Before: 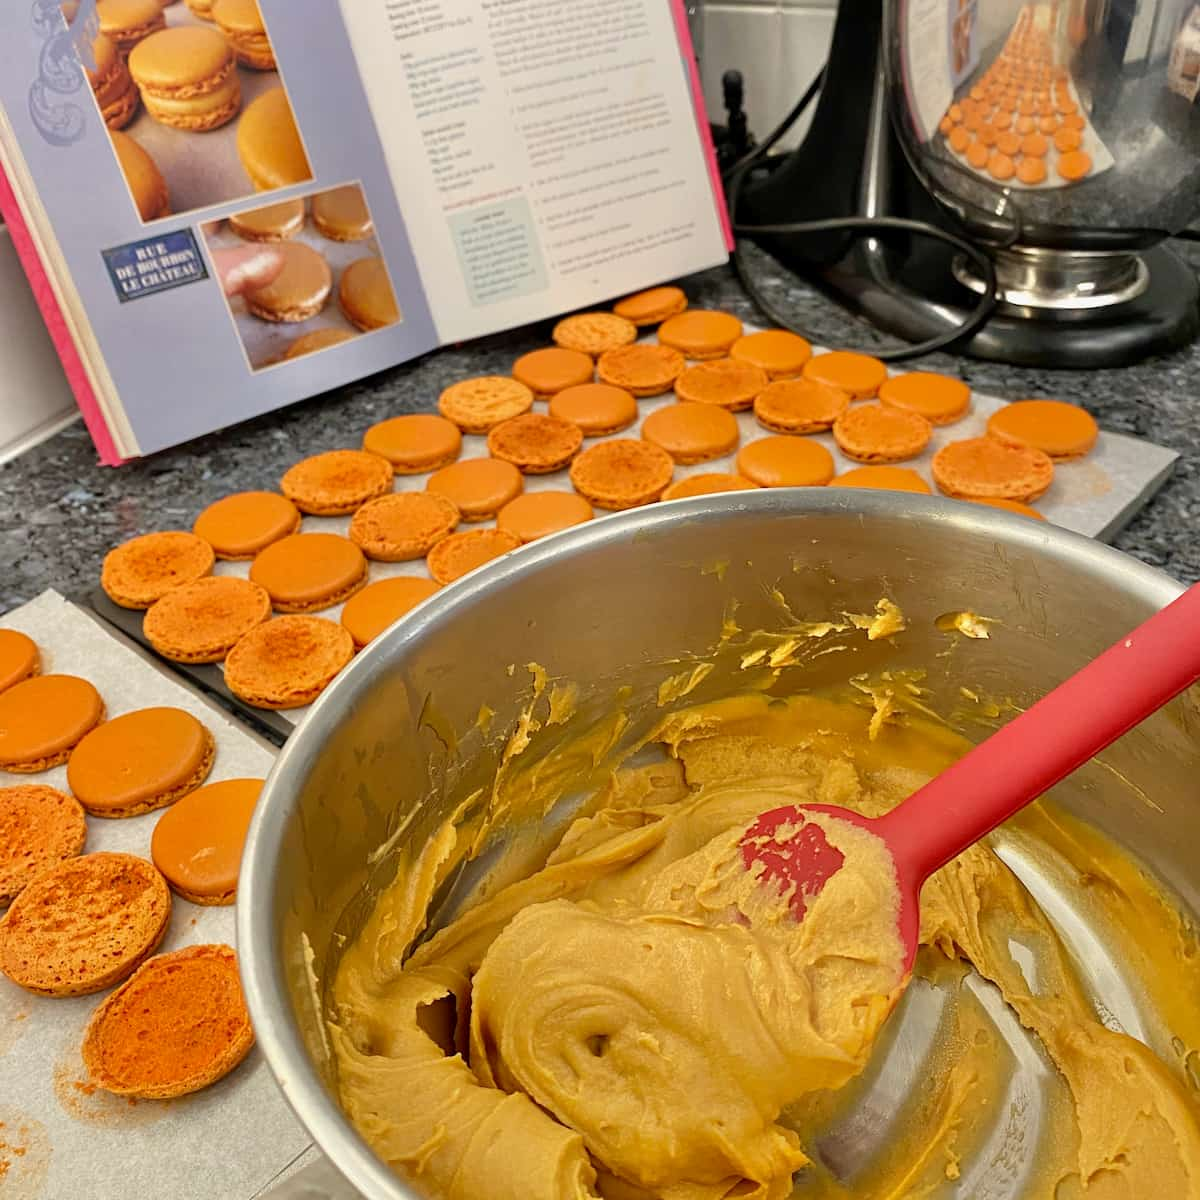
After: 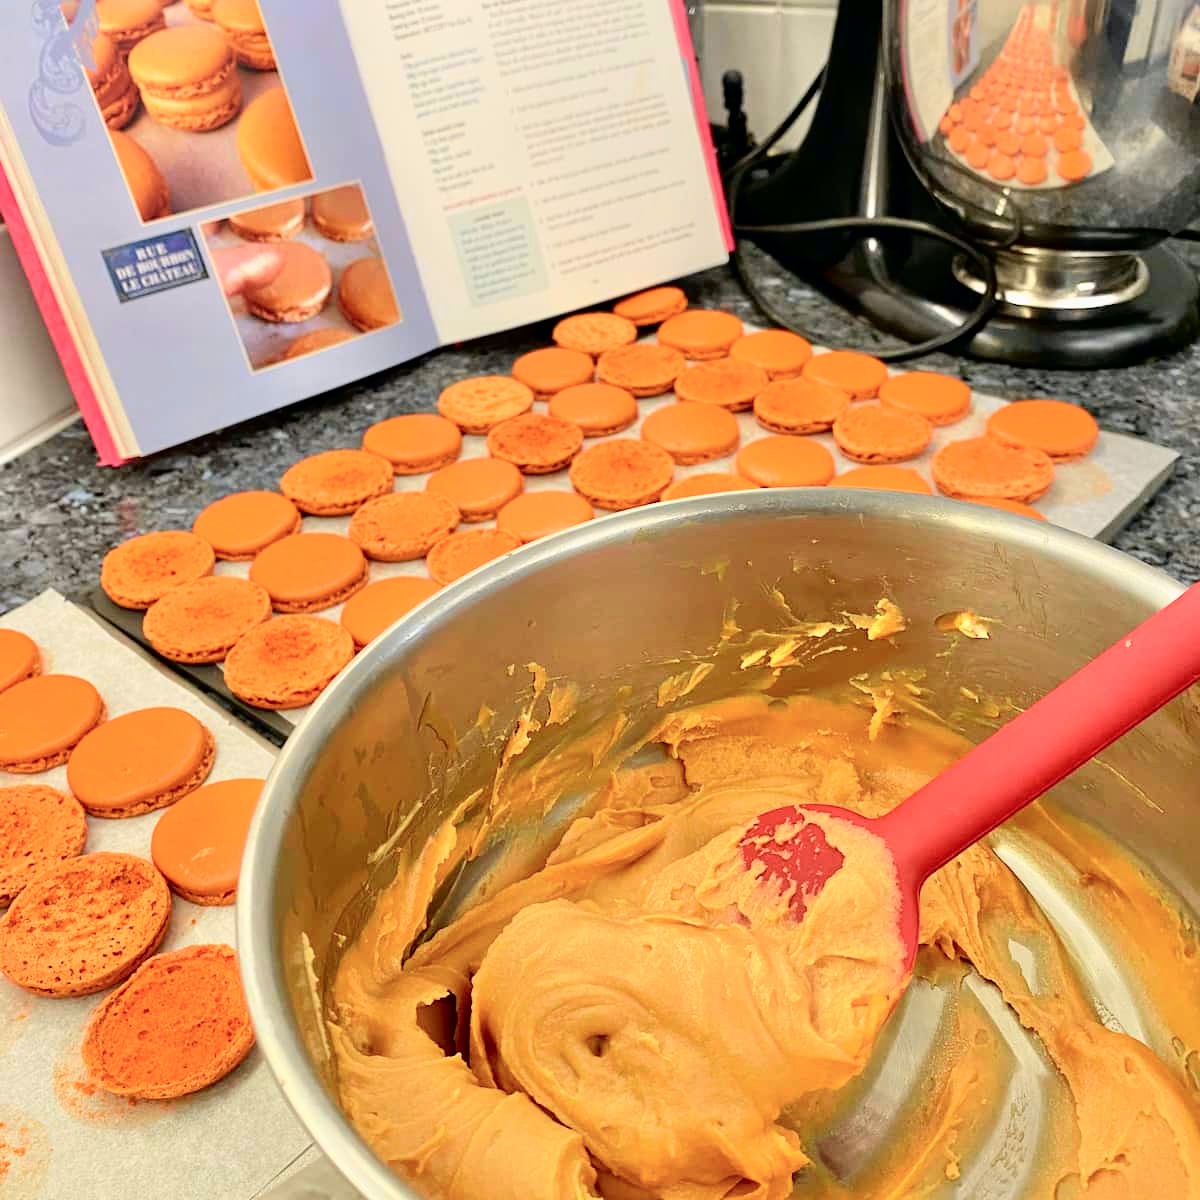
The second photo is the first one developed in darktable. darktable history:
tone curve: curves: ch0 [(0, 0) (0.051, 0.027) (0.096, 0.071) (0.219, 0.248) (0.428, 0.52) (0.596, 0.713) (0.727, 0.823) (0.859, 0.924) (1, 1)]; ch1 [(0, 0) (0.1, 0.038) (0.318, 0.221) (0.413, 0.325) (0.443, 0.412) (0.483, 0.474) (0.503, 0.501) (0.516, 0.515) (0.548, 0.575) (0.561, 0.596) (0.594, 0.647) (0.666, 0.701) (1, 1)]; ch2 [(0, 0) (0.453, 0.435) (0.479, 0.476) (0.504, 0.5) (0.52, 0.526) (0.557, 0.585) (0.583, 0.608) (0.824, 0.815) (1, 1)], color space Lab, independent channels, preserve colors none
